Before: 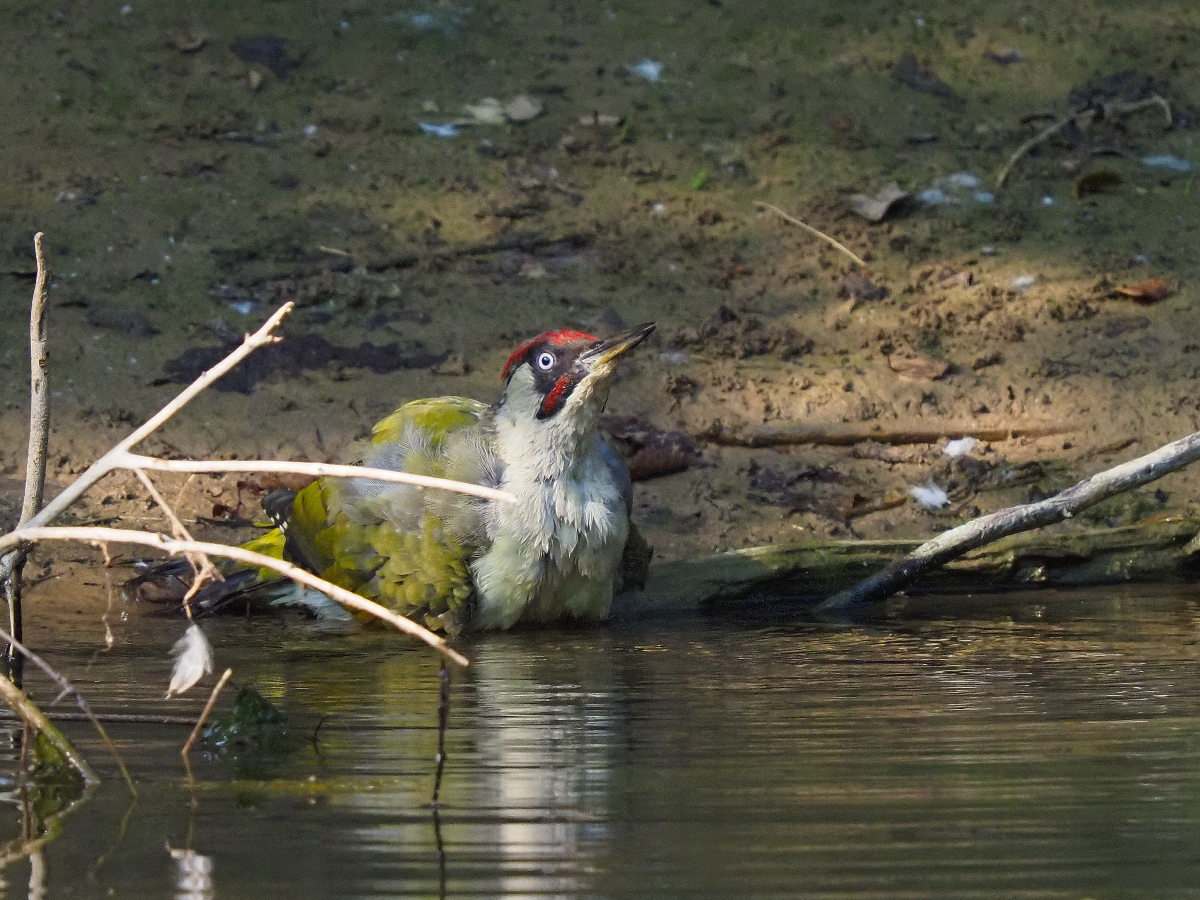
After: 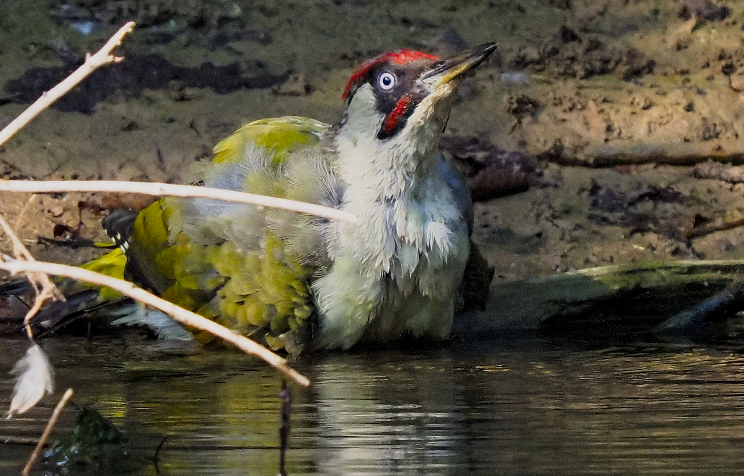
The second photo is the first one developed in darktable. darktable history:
filmic rgb: middle gray luminance 9.49%, black relative exposure -10.65 EV, white relative exposure 3.44 EV, target black luminance 0%, hardness 5.99, latitude 59.66%, contrast 1.093, highlights saturation mix 5.27%, shadows ↔ highlights balance 28.55%, preserve chrominance RGB euclidean norm, color science v5 (2021), contrast in shadows safe, contrast in highlights safe
crop: left 13.29%, top 31.139%, right 24.701%, bottom 15.889%
